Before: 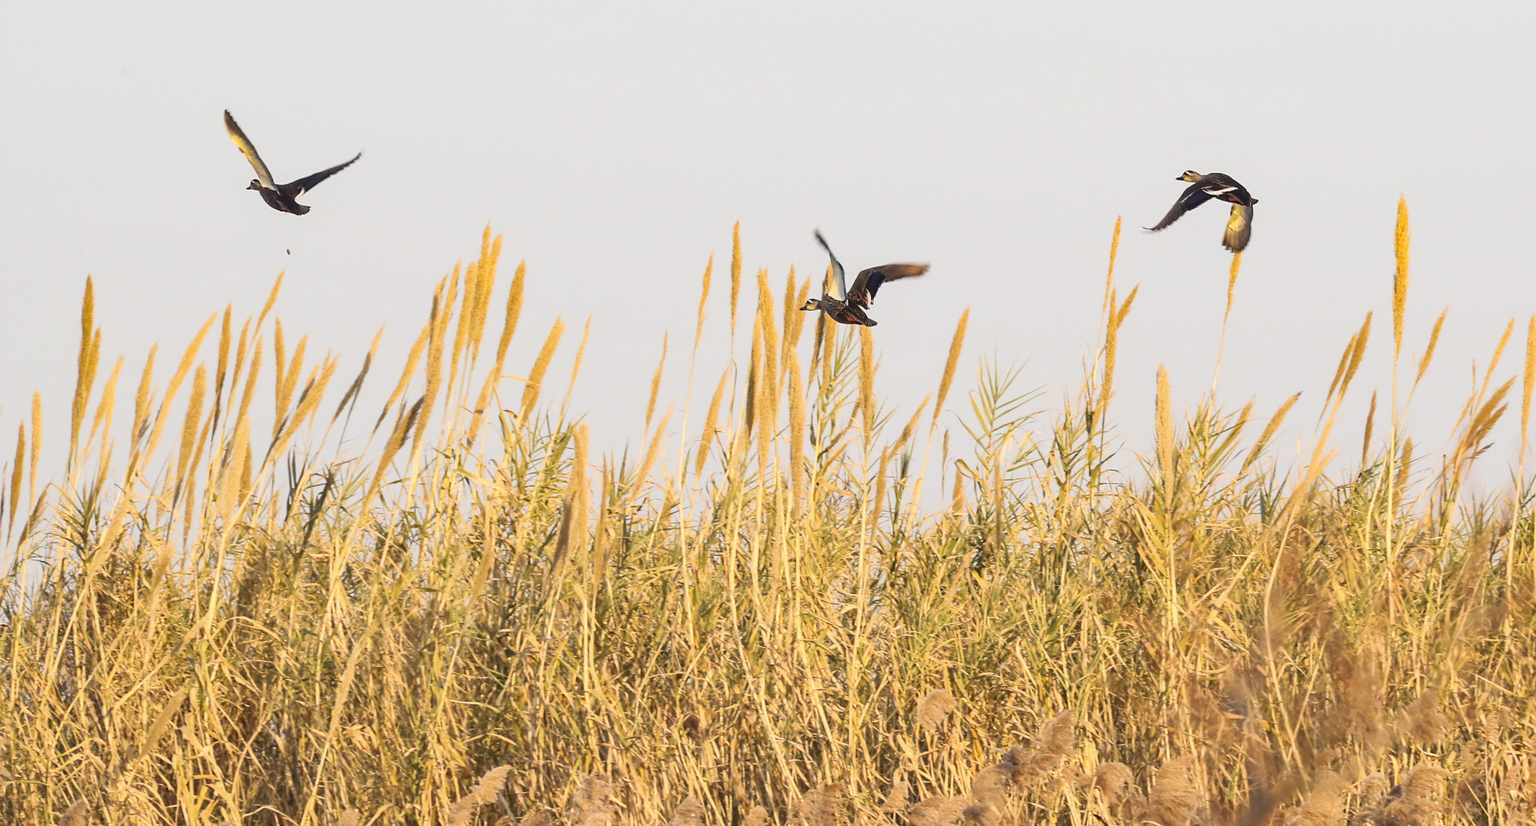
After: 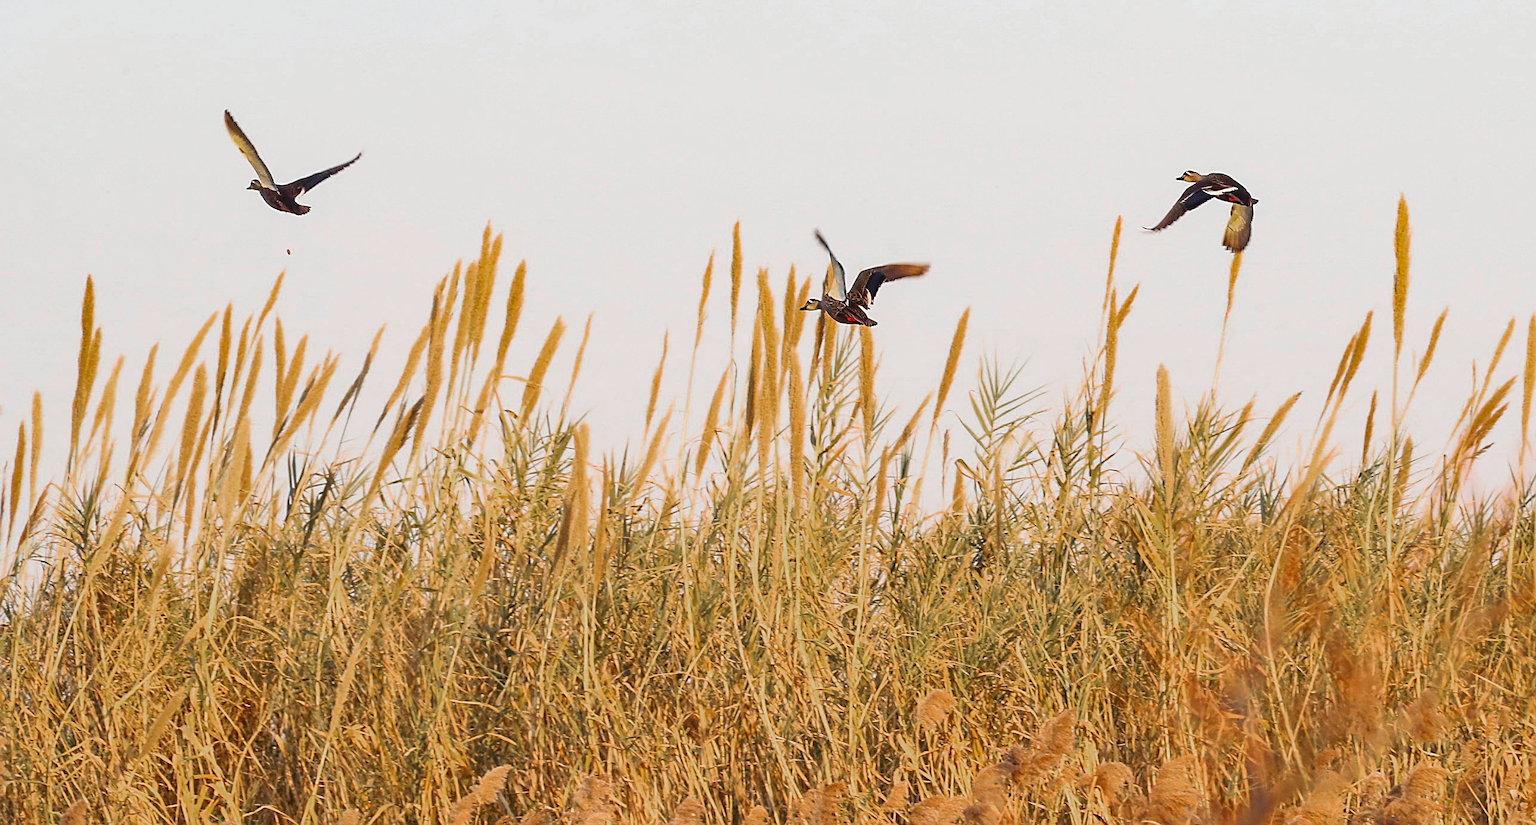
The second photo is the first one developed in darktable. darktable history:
color zones: curves: ch0 [(0, 0.48) (0.209, 0.398) (0.305, 0.332) (0.429, 0.493) (0.571, 0.5) (0.714, 0.5) (0.857, 0.5) (1, 0.48)]; ch1 [(0, 0.736) (0.143, 0.625) (0.225, 0.371) (0.429, 0.256) (0.571, 0.241) (0.714, 0.213) (0.857, 0.48) (1, 0.736)]; ch2 [(0, 0.448) (0.143, 0.498) (0.286, 0.5) (0.429, 0.5) (0.571, 0.5) (0.714, 0.5) (0.857, 0.5) (1, 0.448)]
sharpen: on, module defaults
